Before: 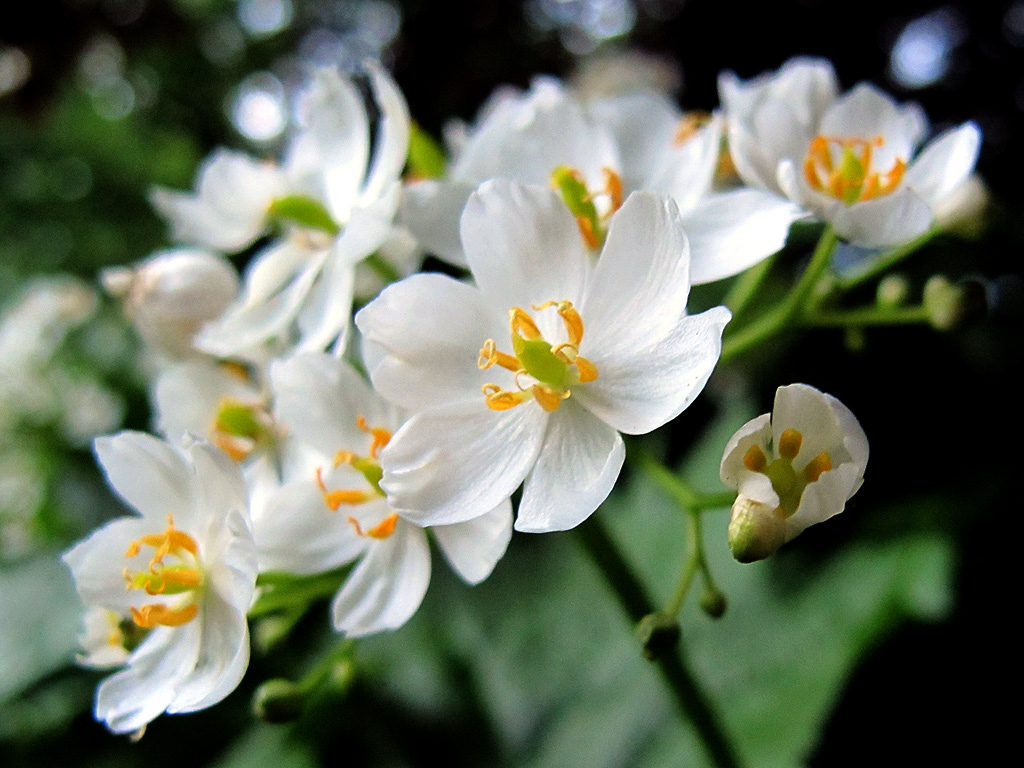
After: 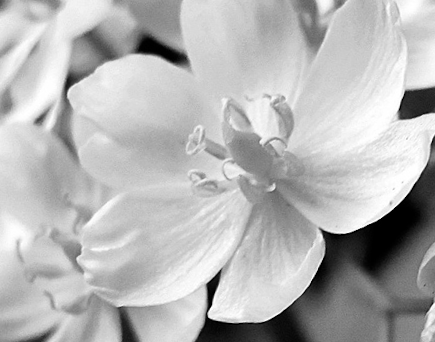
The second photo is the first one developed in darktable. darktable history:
monochrome: on, module defaults
contrast brightness saturation: contrast 0.13, brightness -0.05, saturation 0.16
rotate and perspective: rotation 5.12°, automatic cropping off
crop: left 30%, top 30%, right 30%, bottom 30%
